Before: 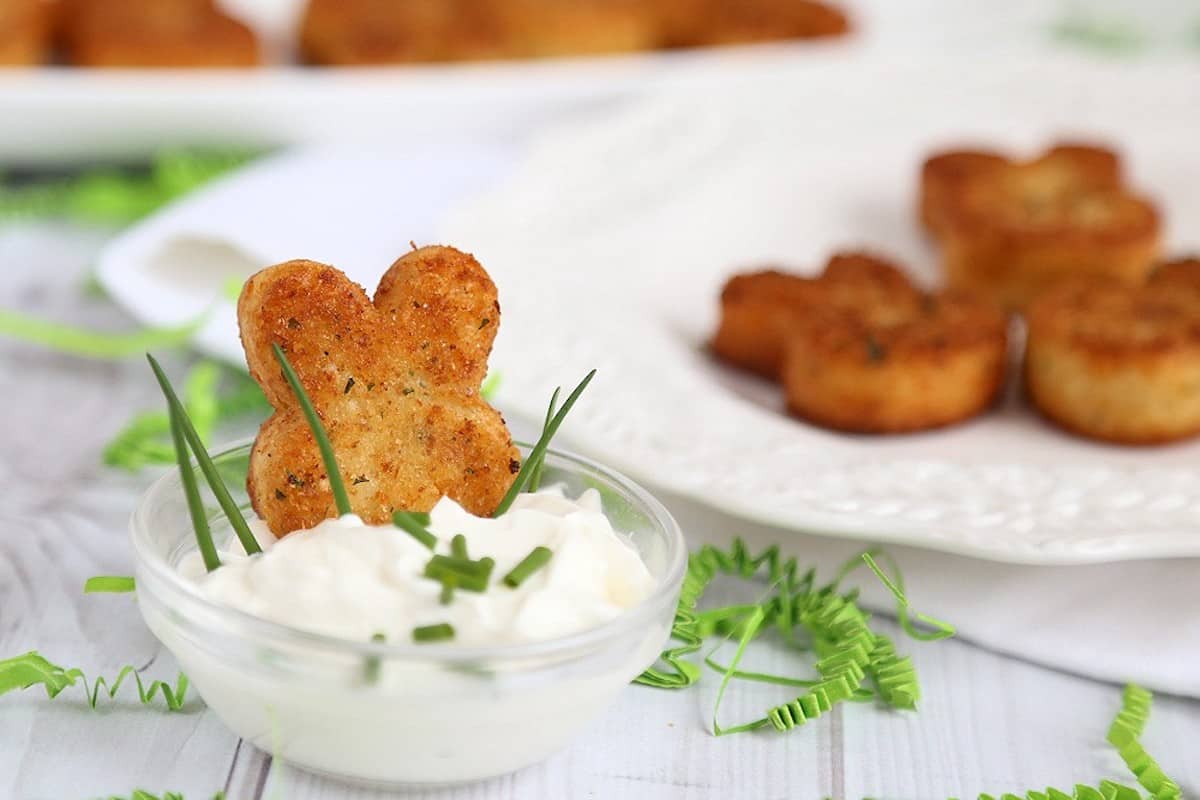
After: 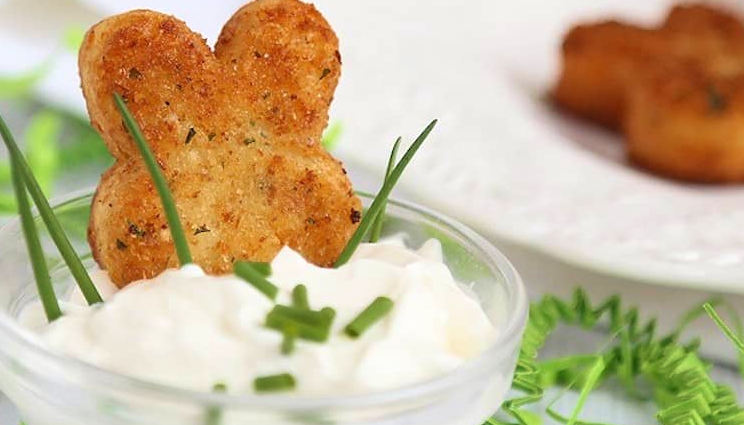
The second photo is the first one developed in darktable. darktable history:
velvia: on, module defaults
crop: left 13.312%, top 31.28%, right 24.627%, bottom 15.582%
